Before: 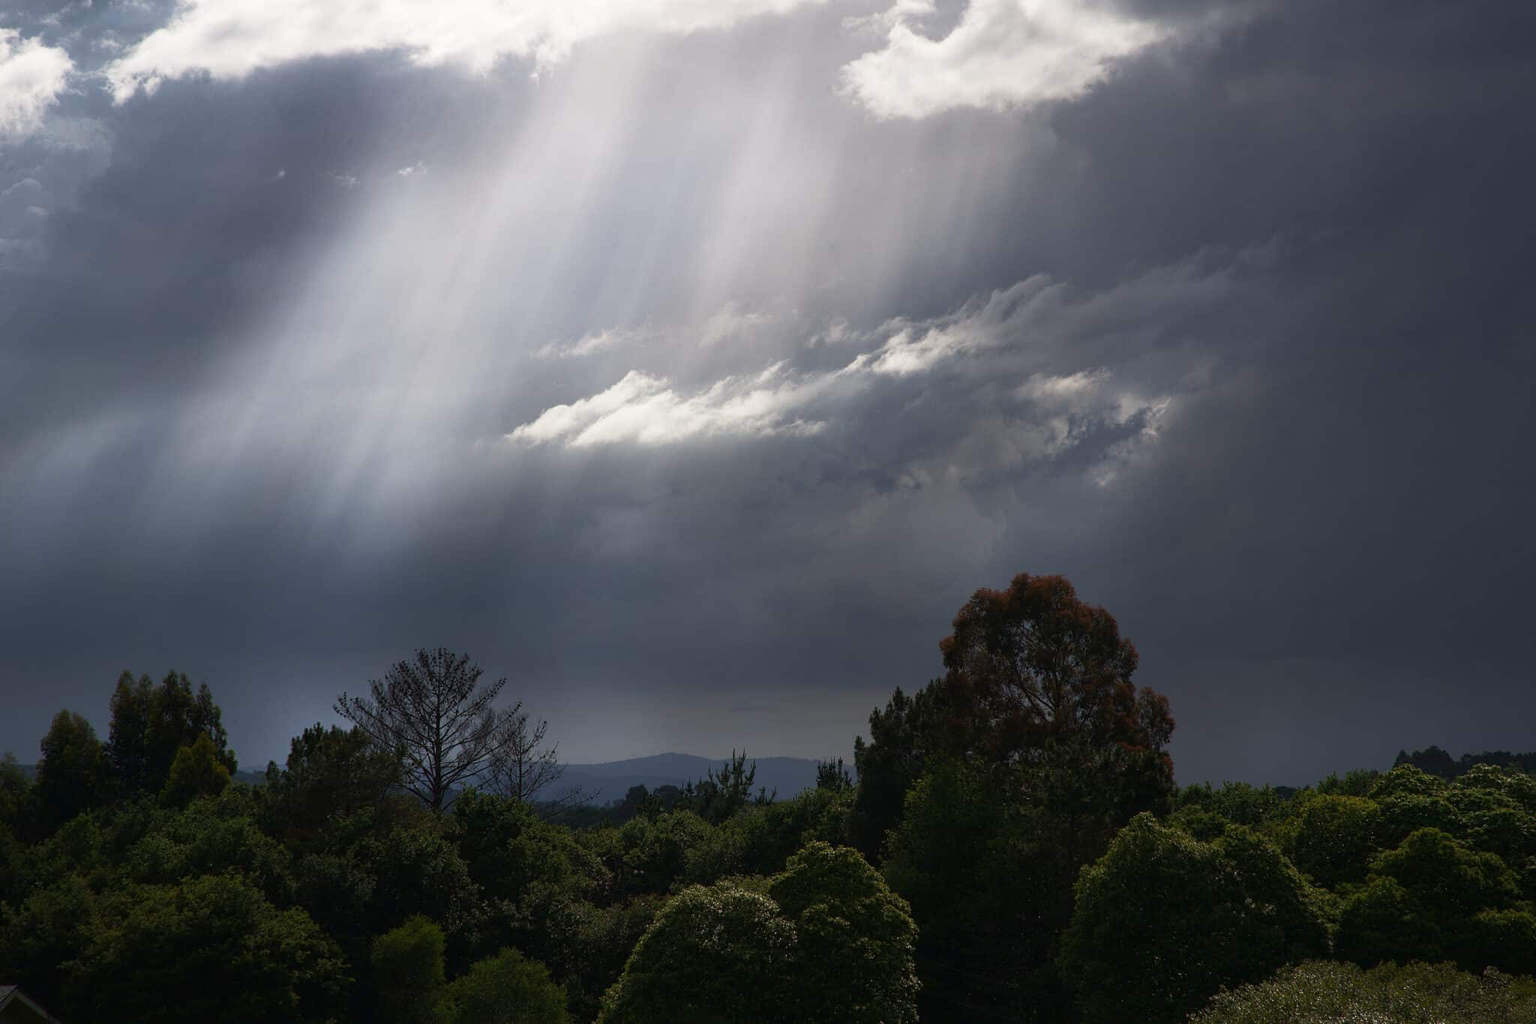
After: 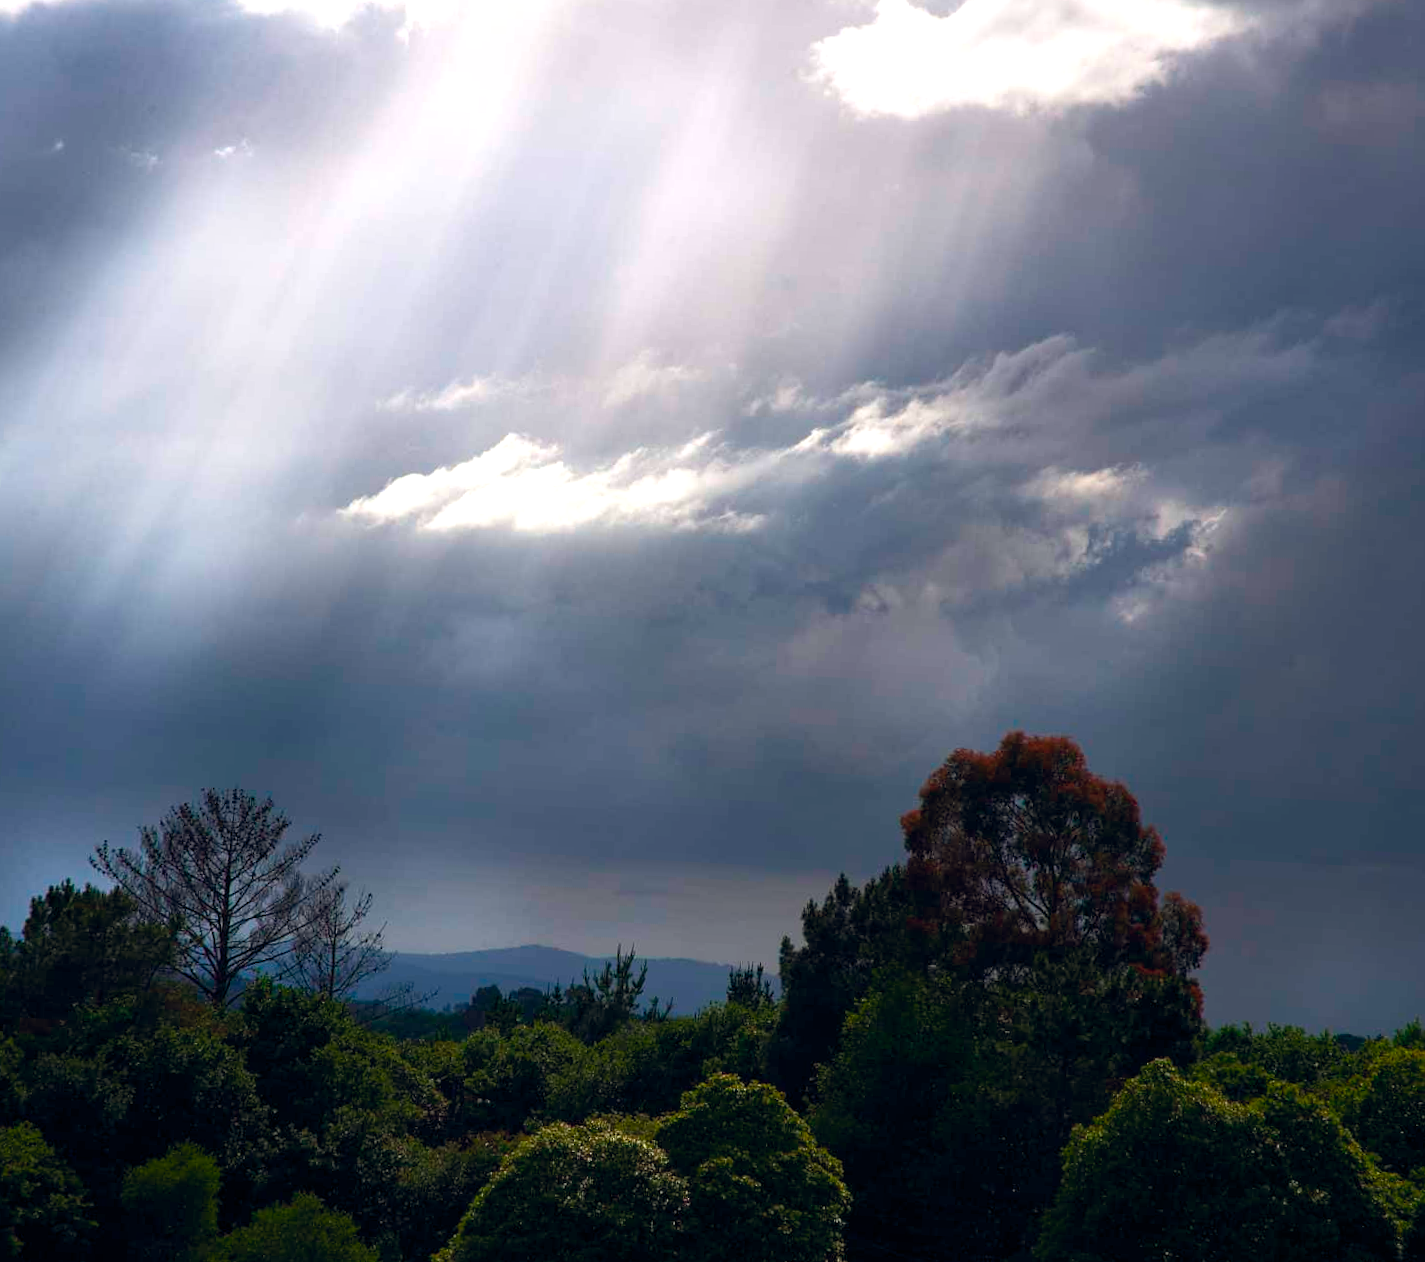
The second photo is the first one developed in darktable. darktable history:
crop and rotate: angle -3.13°, left 14.026%, top 0.024%, right 10.758%, bottom 0.023%
color balance rgb: global offset › chroma 0.058%, global offset › hue 253.05°, linear chroma grading › global chroma 14.999%, perceptual saturation grading › global saturation 19.996%, global vibrance 9.704%
exposure: exposure 0.61 EV, compensate exposure bias true, compensate highlight preservation false
